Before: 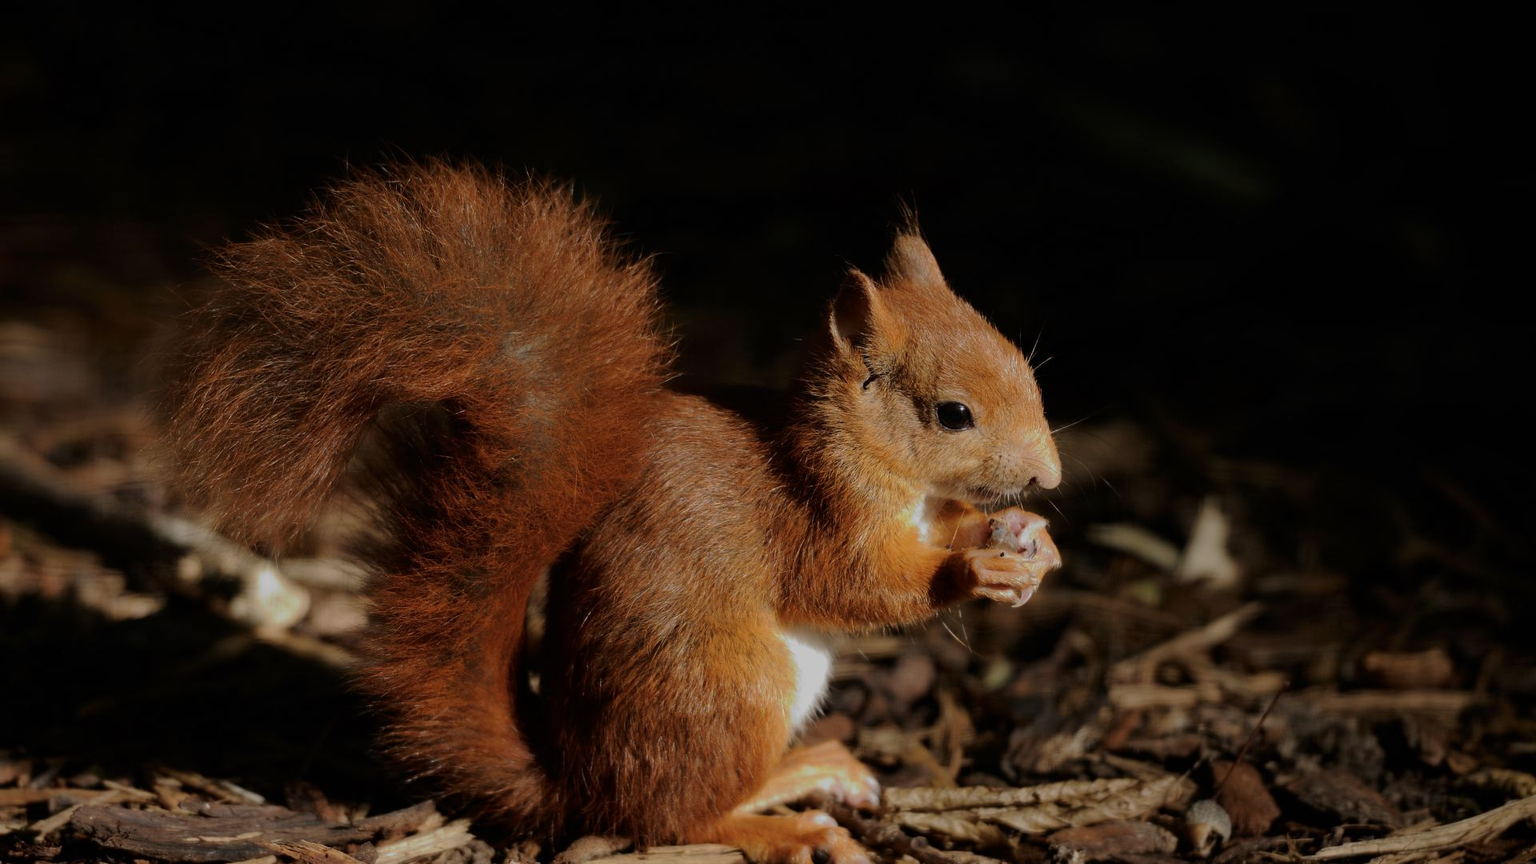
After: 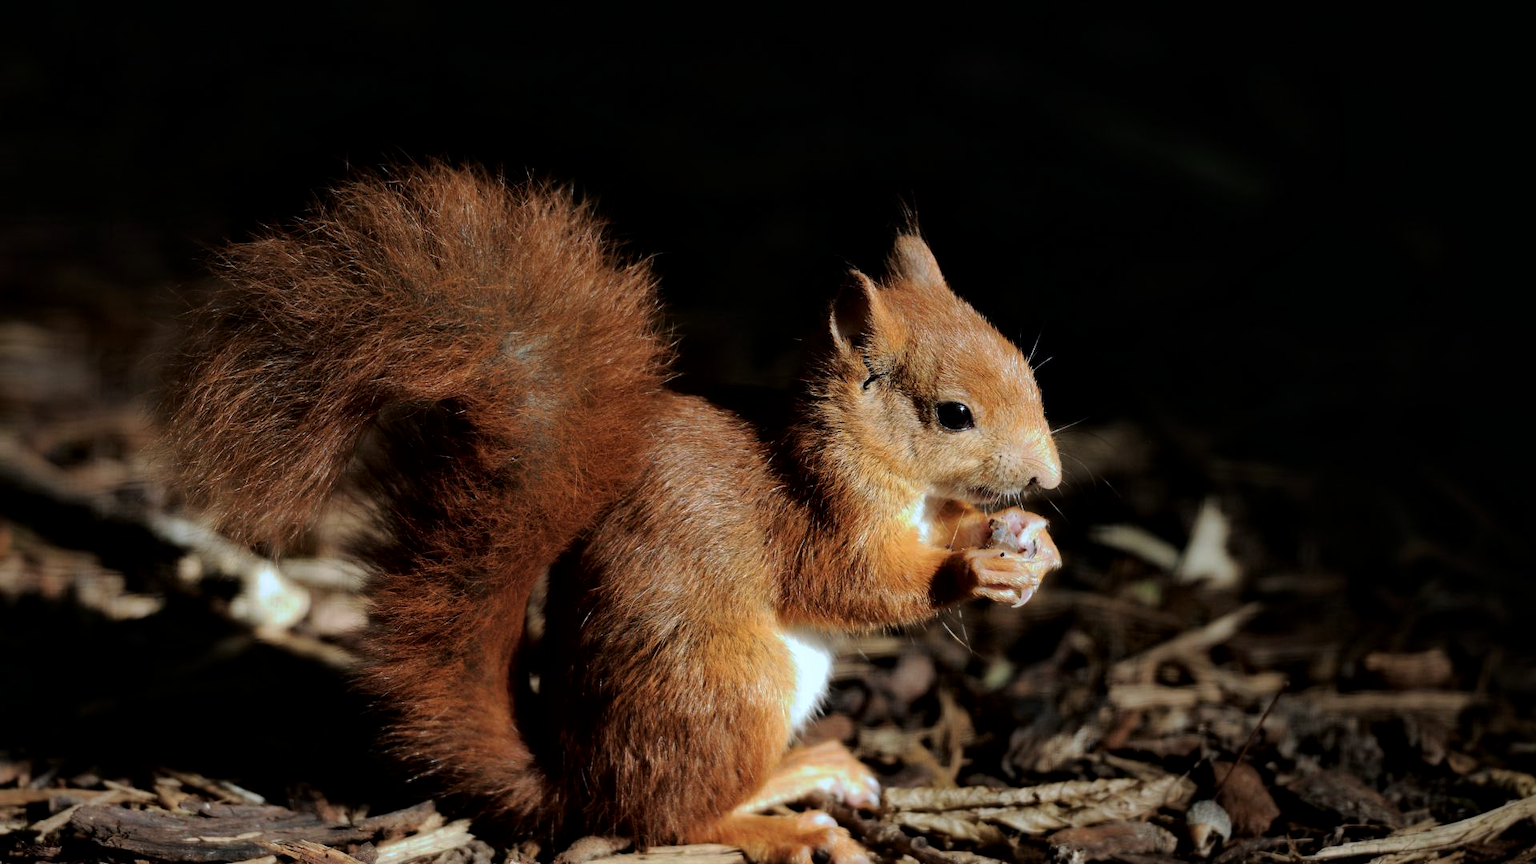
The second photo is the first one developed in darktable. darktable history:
tone equalizer: -8 EV -0.76 EV, -7 EV -0.691 EV, -6 EV -0.629 EV, -5 EV -0.379 EV, -3 EV 0.375 EV, -2 EV 0.6 EV, -1 EV 0.688 EV, +0 EV 0.749 EV
color calibration: illuminant F (fluorescent), F source F9 (Cool White Deluxe 4150 K) – high CRI, x 0.375, y 0.373, temperature 4162.93 K
local contrast: mode bilateral grid, contrast 24, coarseness 50, detail 122%, midtone range 0.2
